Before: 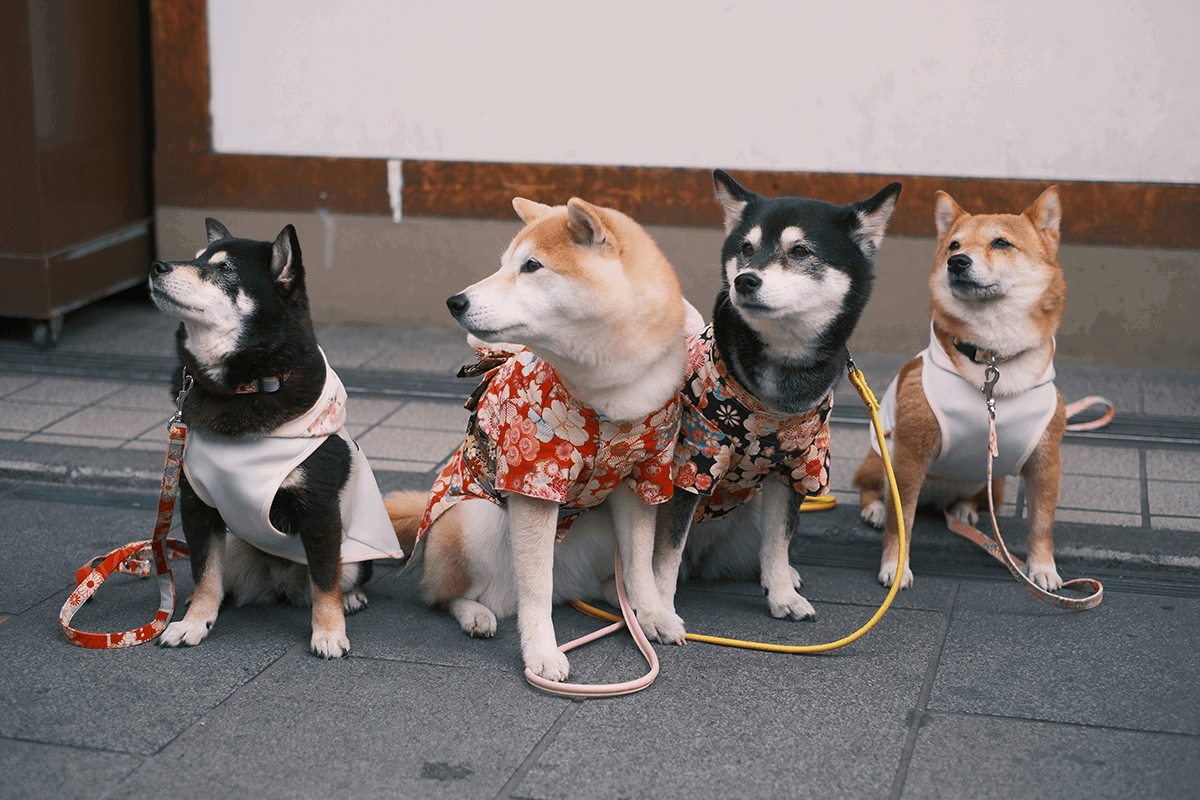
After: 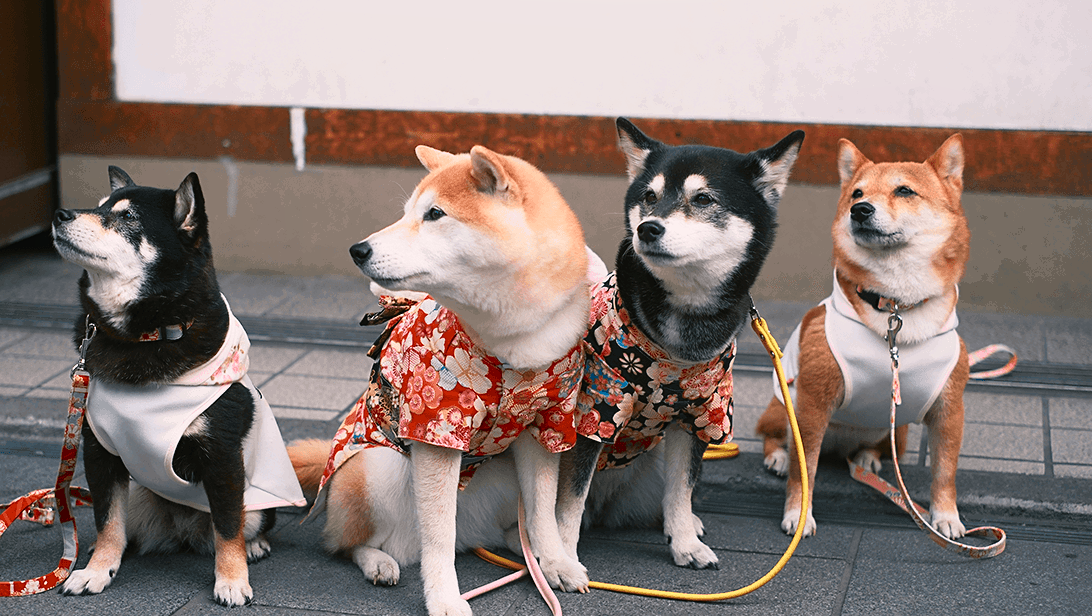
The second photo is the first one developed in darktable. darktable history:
exposure: compensate highlight preservation false
sharpen: amount 0.2
crop: left 8.155%, top 6.611%, bottom 15.385%
tone curve: curves: ch0 [(0, 0.01) (0.037, 0.032) (0.131, 0.108) (0.275, 0.286) (0.483, 0.517) (0.61, 0.661) (0.697, 0.768) (0.797, 0.876) (0.888, 0.952) (0.997, 0.995)]; ch1 [(0, 0) (0.312, 0.262) (0.425, 0.402) (0.5, 0.5) (0.527, 0.532) (0.556, 0.585) (0.683, 0.706) (0.746, 0.77) (1, 1)]; ch2 [(0, 0) (0.223, 0.185) (0.333, 0.284) (0.432, 0.4) (0.502, 0.502) (0.525, 0.527) (0.545, 0.564) (0.587, 0.613) (0.636, 0.654) (0.711, 0.729) (0.845, 0.855) (0.998, 0.977)], color space Lab, independent channels, preserve colors none
local contrast: mode bilateral grid, contrast 100, coarseness 100, detail 91%, midtone range 0.2
